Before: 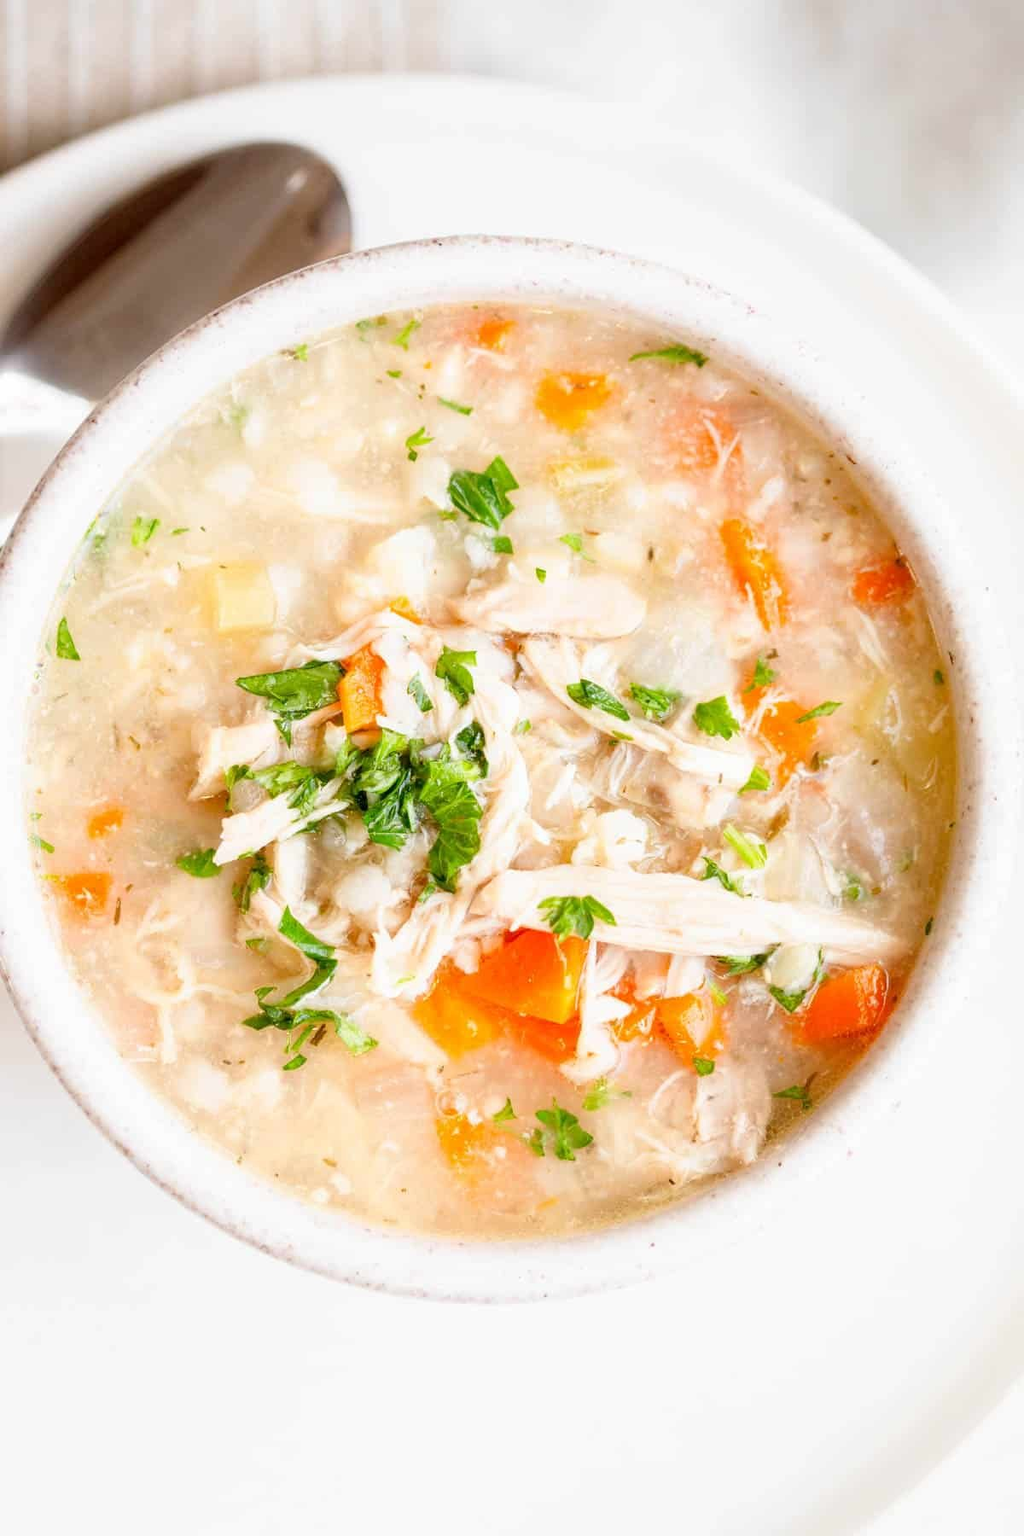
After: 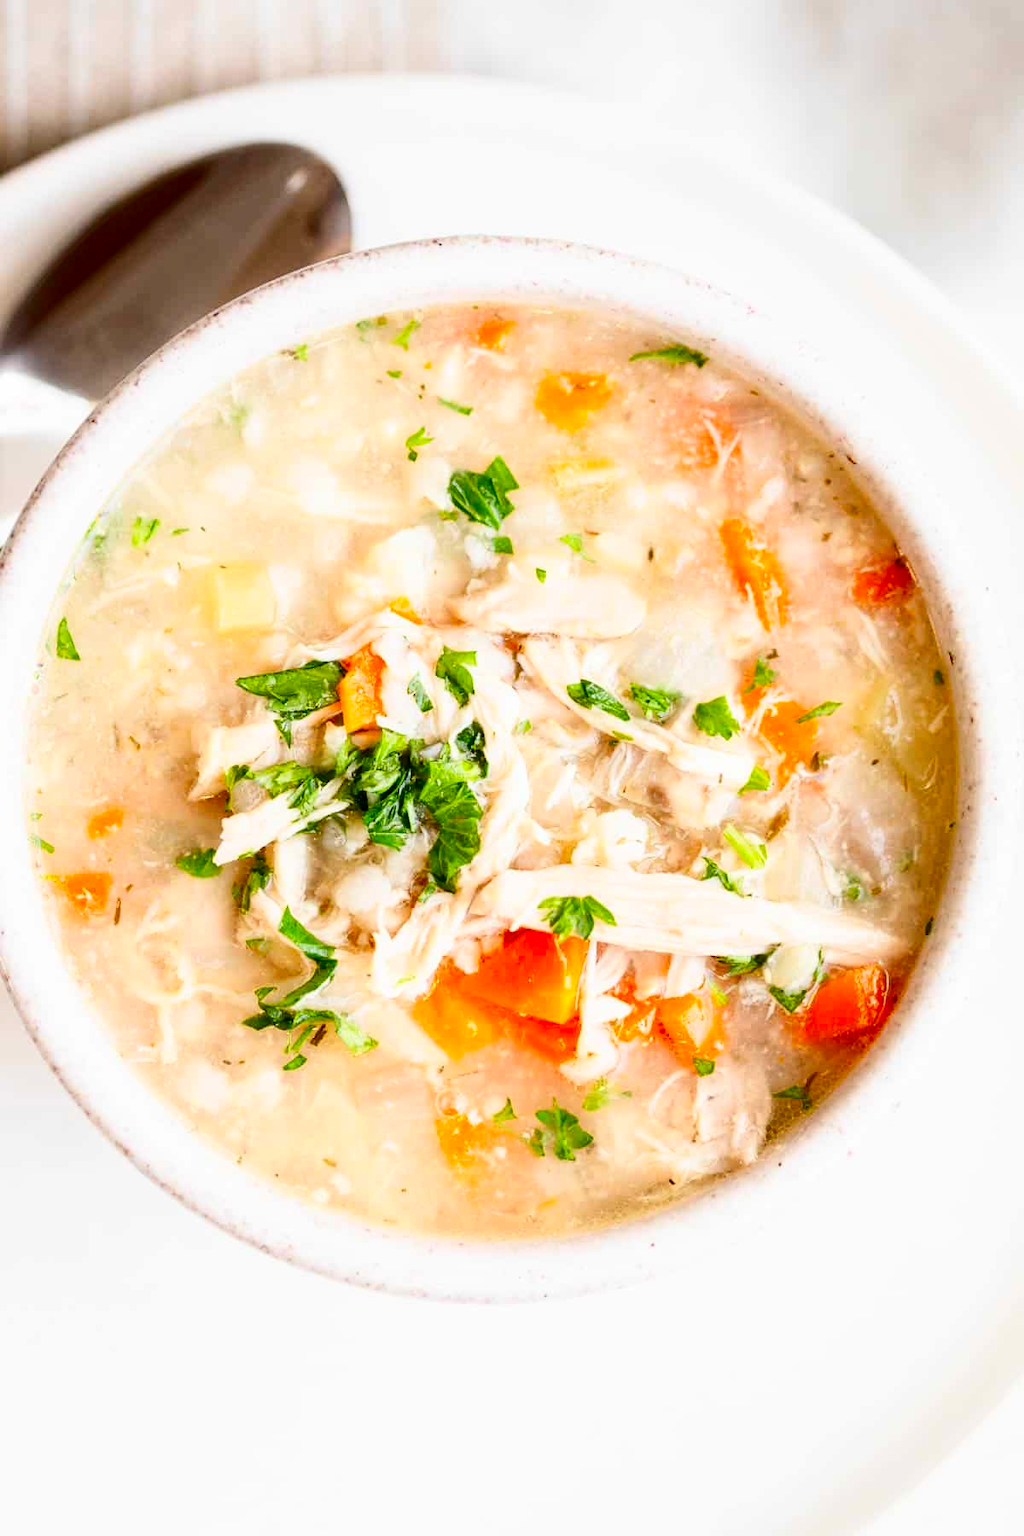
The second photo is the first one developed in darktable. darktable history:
contrast brightness saturation: contrast 0.212, brightness -0.1, saturation 0.213
